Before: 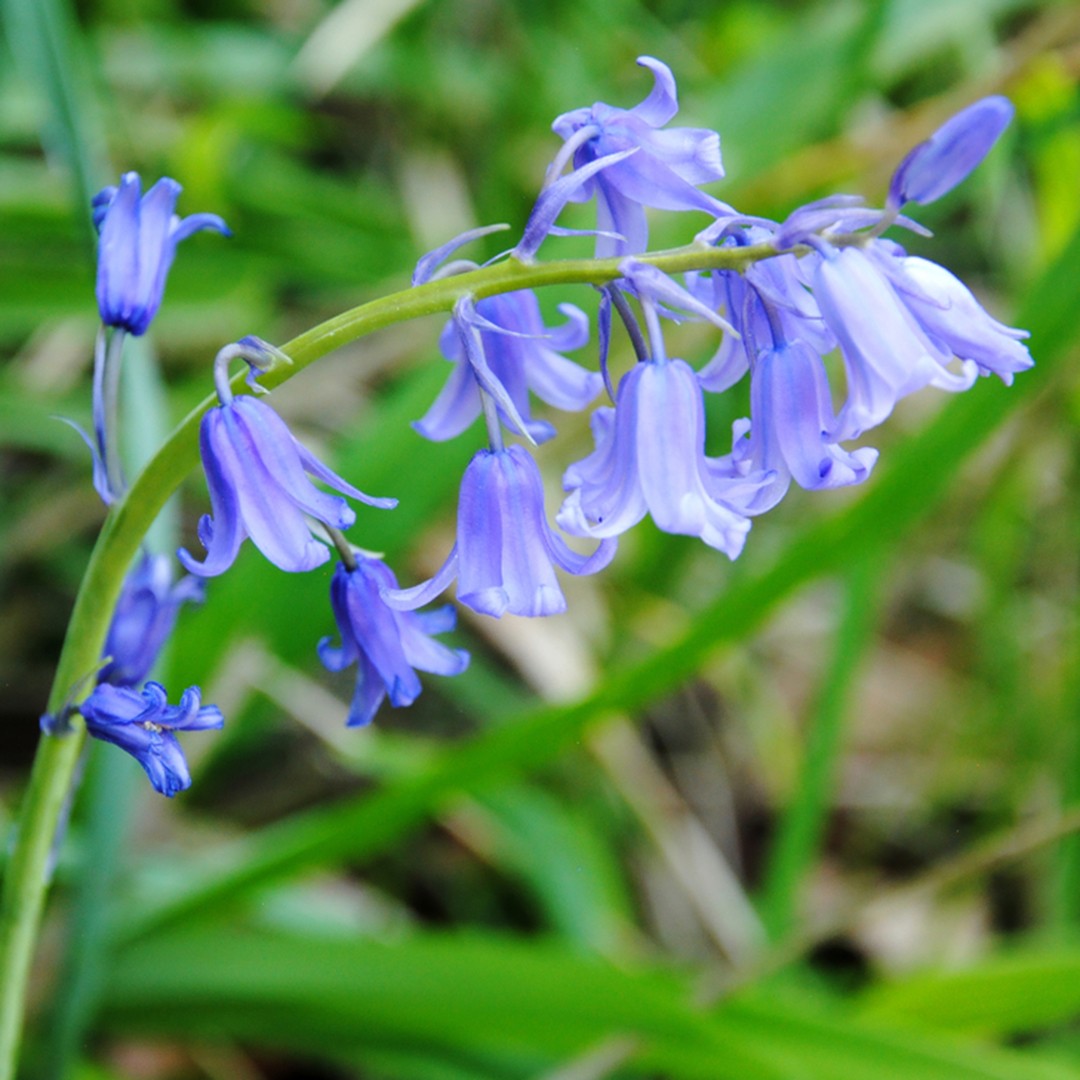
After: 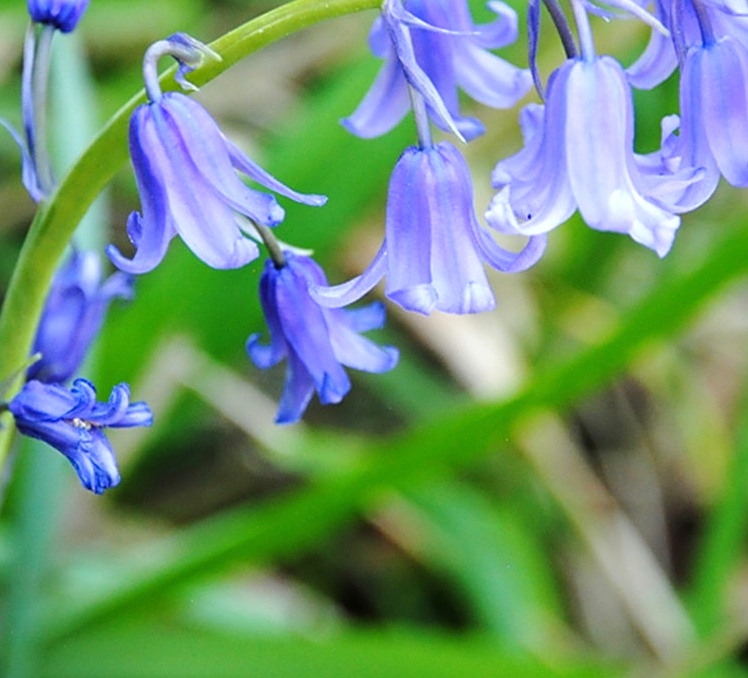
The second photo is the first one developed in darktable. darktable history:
exposure: exposure 0.298 EV, compensate exposure bias true, compensate highlight preservation false
crop: left 6.614%, top 28.066%, right 24.066%, bottom 9.085%
sharpen: on, module defaults
